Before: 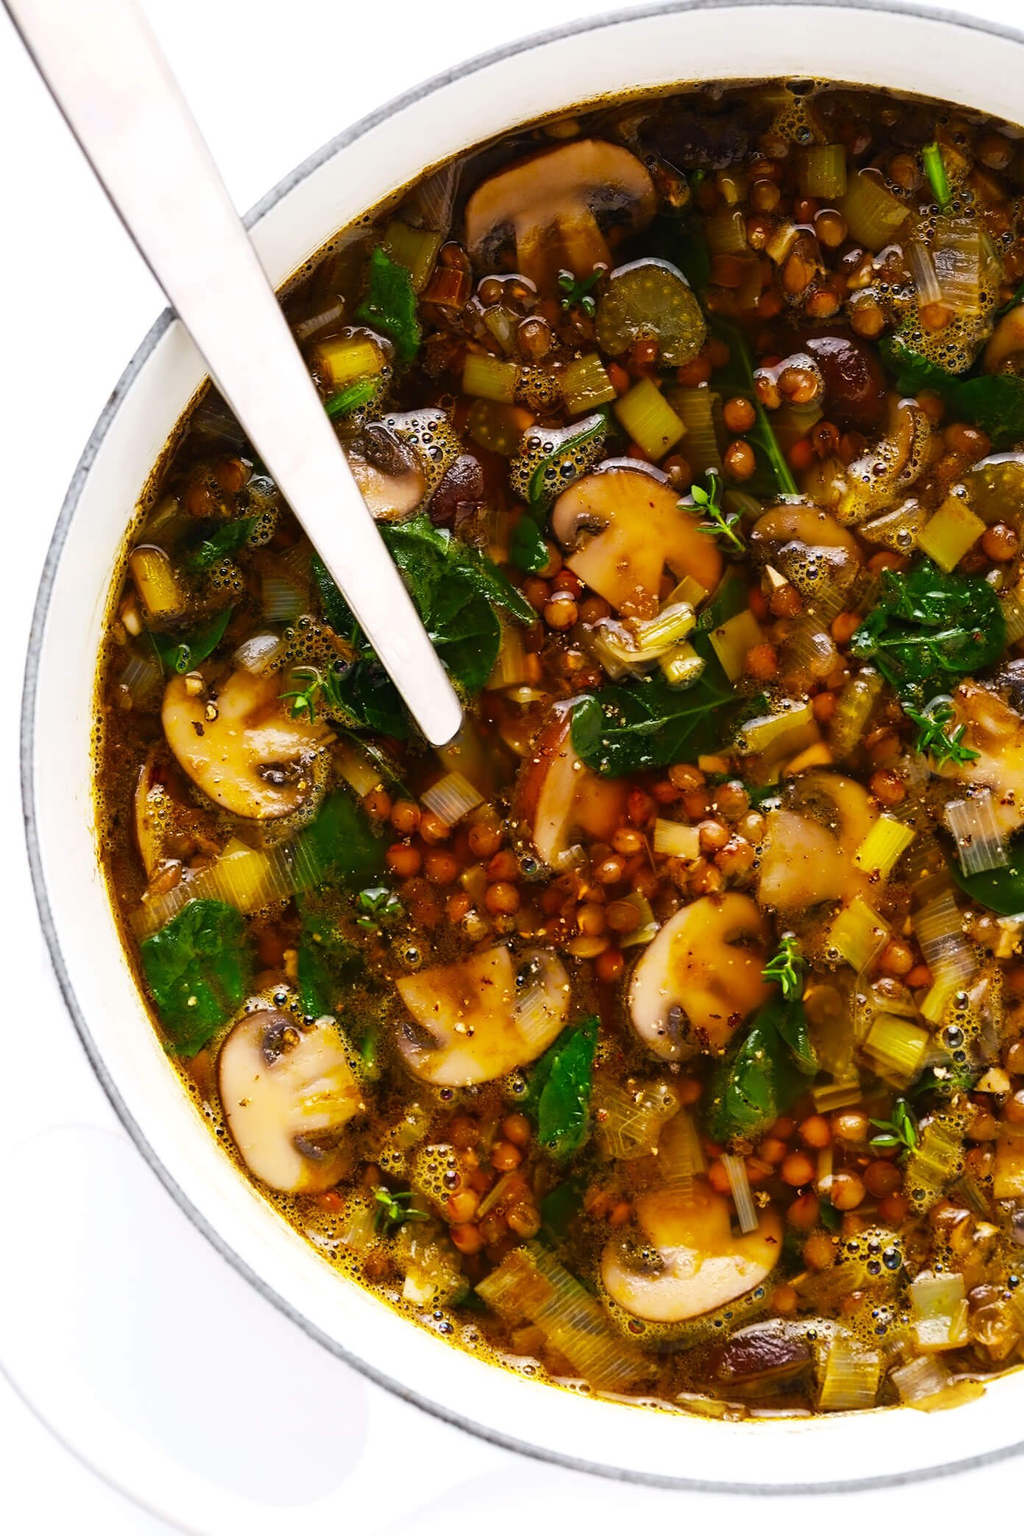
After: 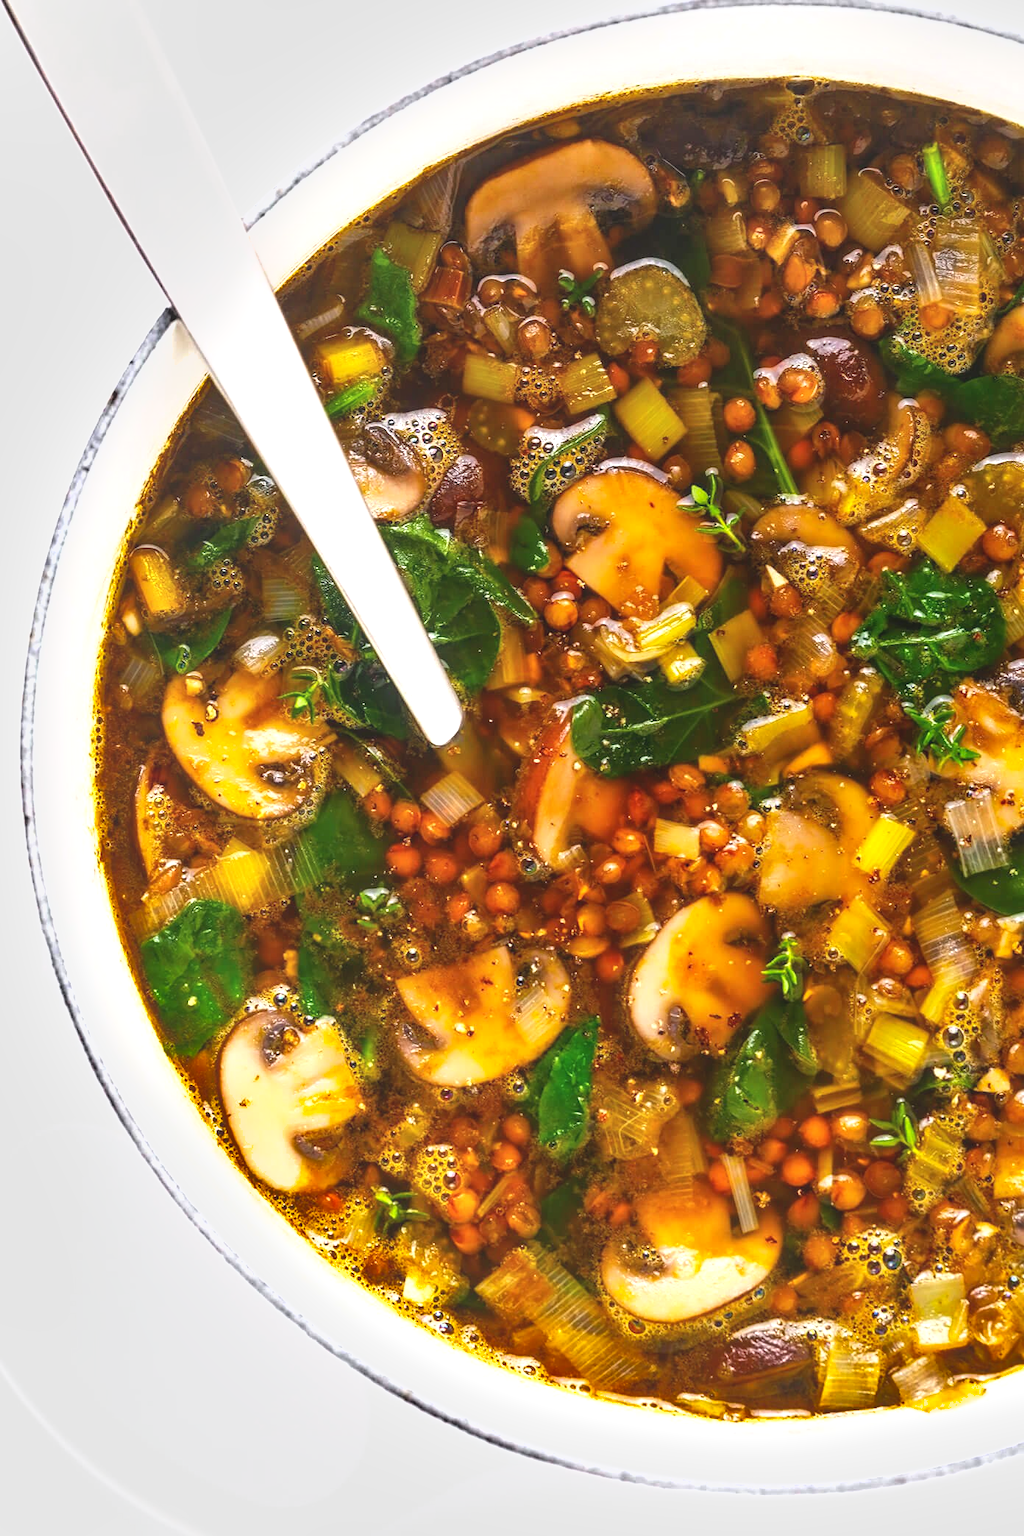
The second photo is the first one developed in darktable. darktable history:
exposure: black level correction 0, exposure 0.693 EV, compensate exposure bias true, compensate highlight preservation false
local contrast: highlights 44%, shadows 6%, detail 99%
shadows and highlights: shadows 58.51, soften with gaussian
